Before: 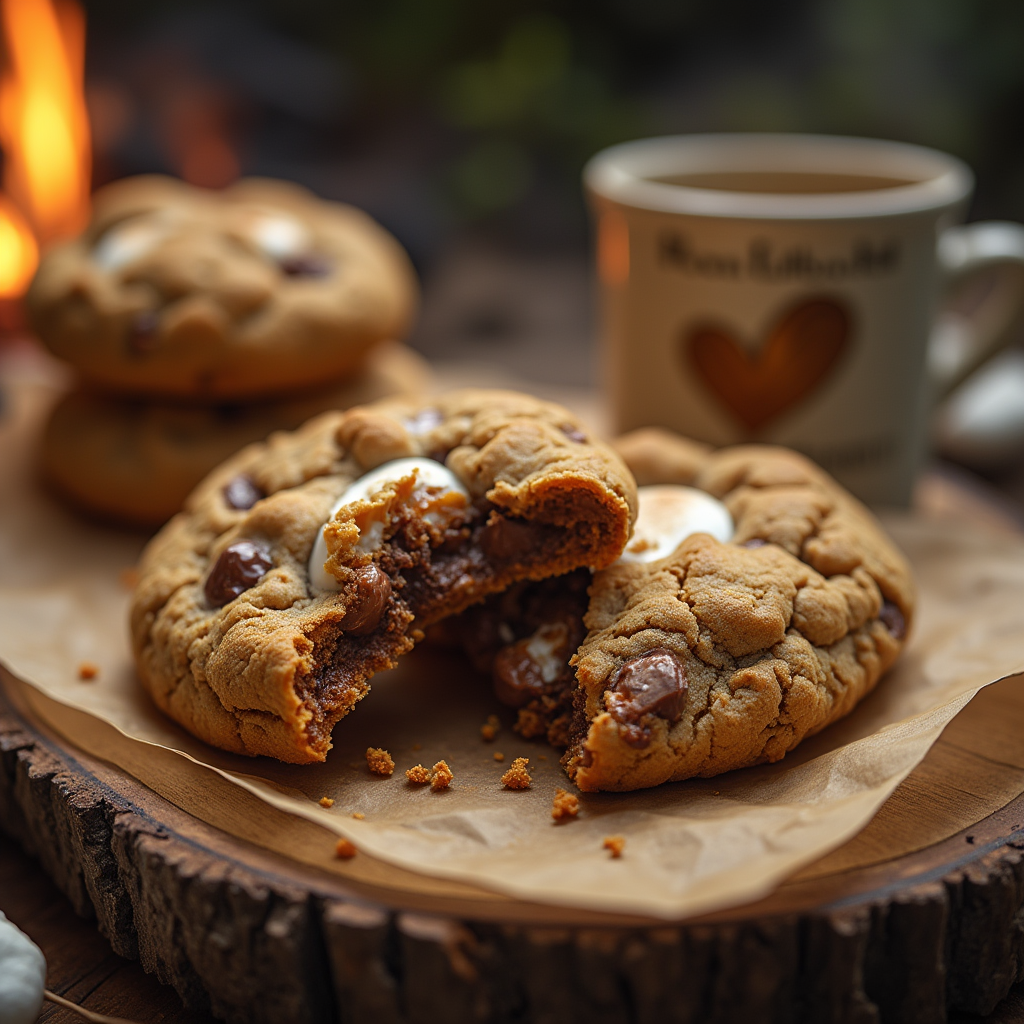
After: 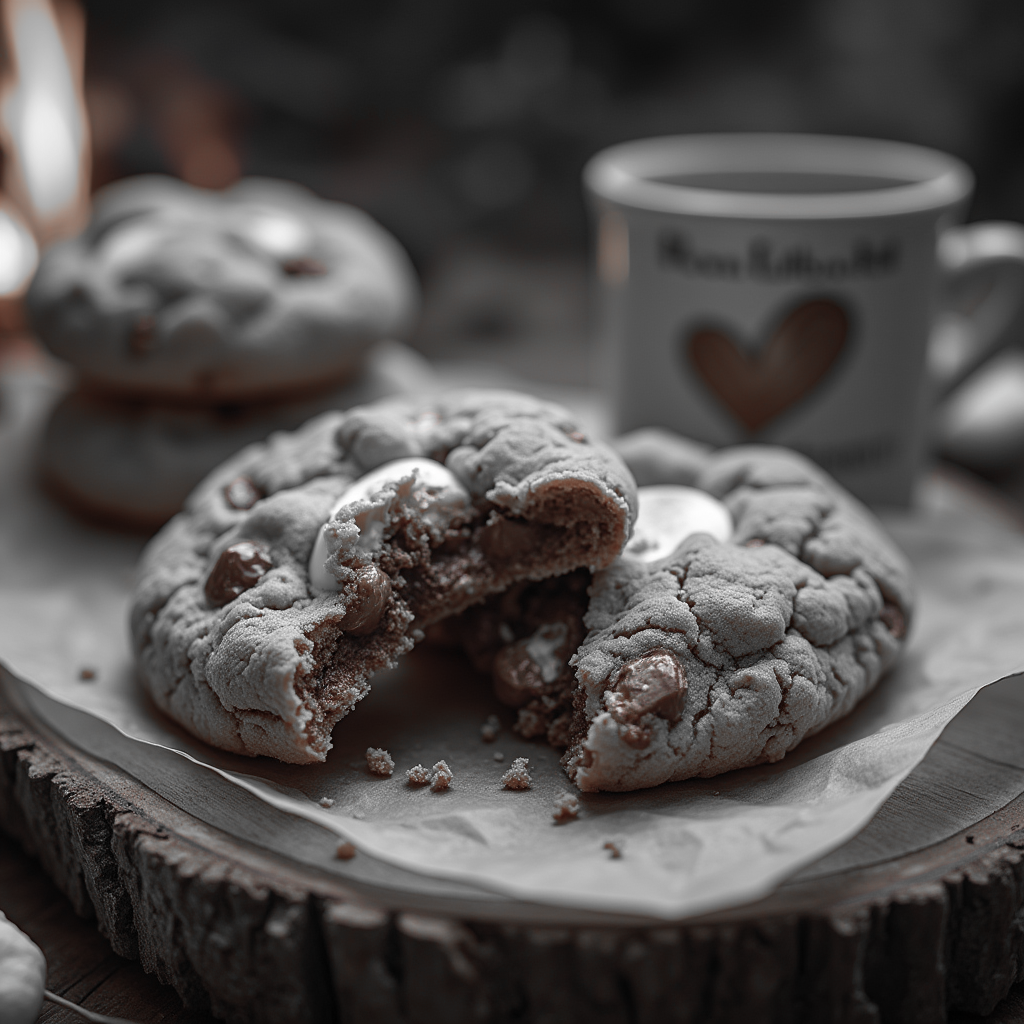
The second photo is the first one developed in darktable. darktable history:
contrast equalizer: y [[0.5 ×6], [0.5 ×6], [0.5, 0.5, 0.501, 0.545, 0.707, 0.863], [0 ×6], [0 ×6]]
color zones: curves: ch1 [(0, 0.006) (0.094, 0.285) (0.171, 0.001) (0.429, 0.001) (0.571, 0.003) (0.714, 0.004) (0.857, 0.004) (1, 0.006)]
